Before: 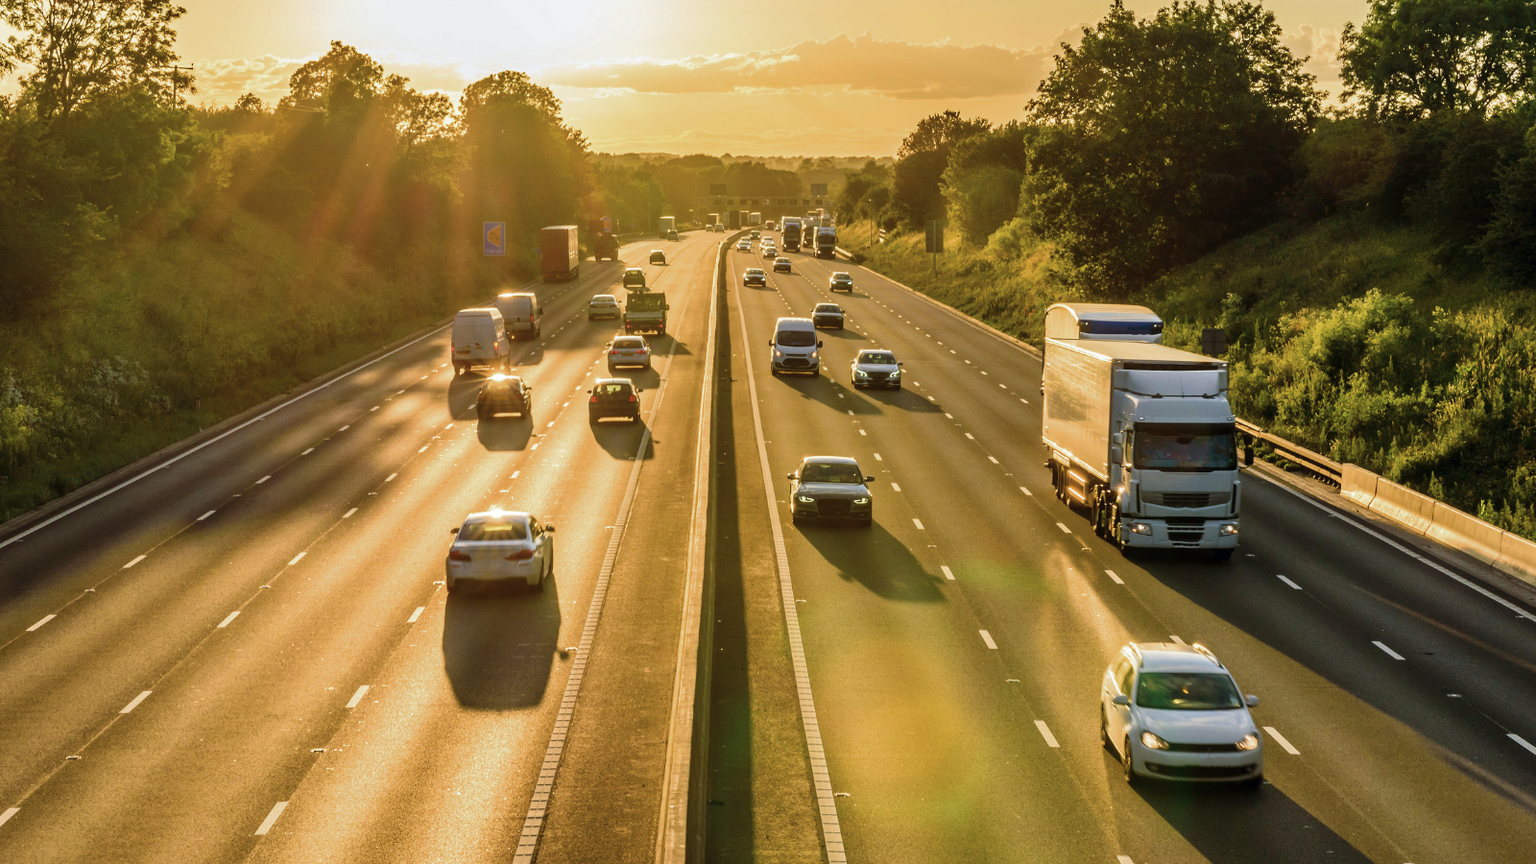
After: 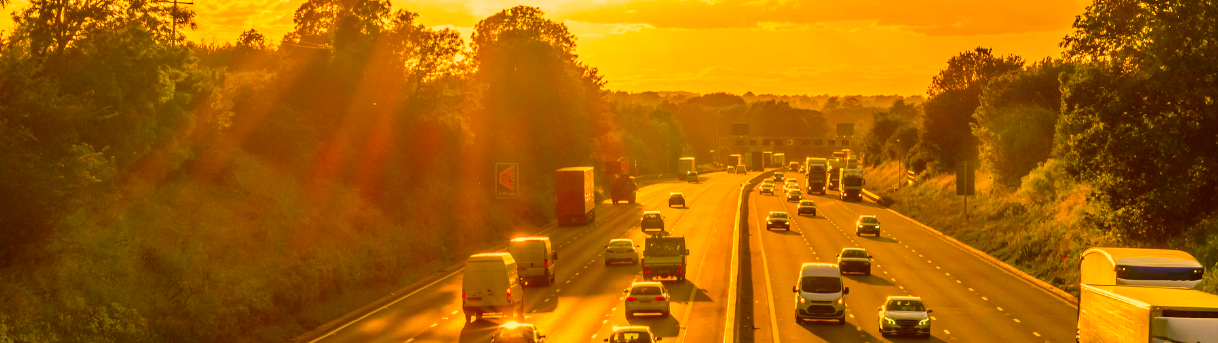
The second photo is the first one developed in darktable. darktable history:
crop: left 0.549%, top 7.627%, right 23.305%, bottom 54.192%
color correction: highlights a* 11.17, highlights b* 30.78, shadows a* 2.61, shadows b* 17.83, saturation 1.75
